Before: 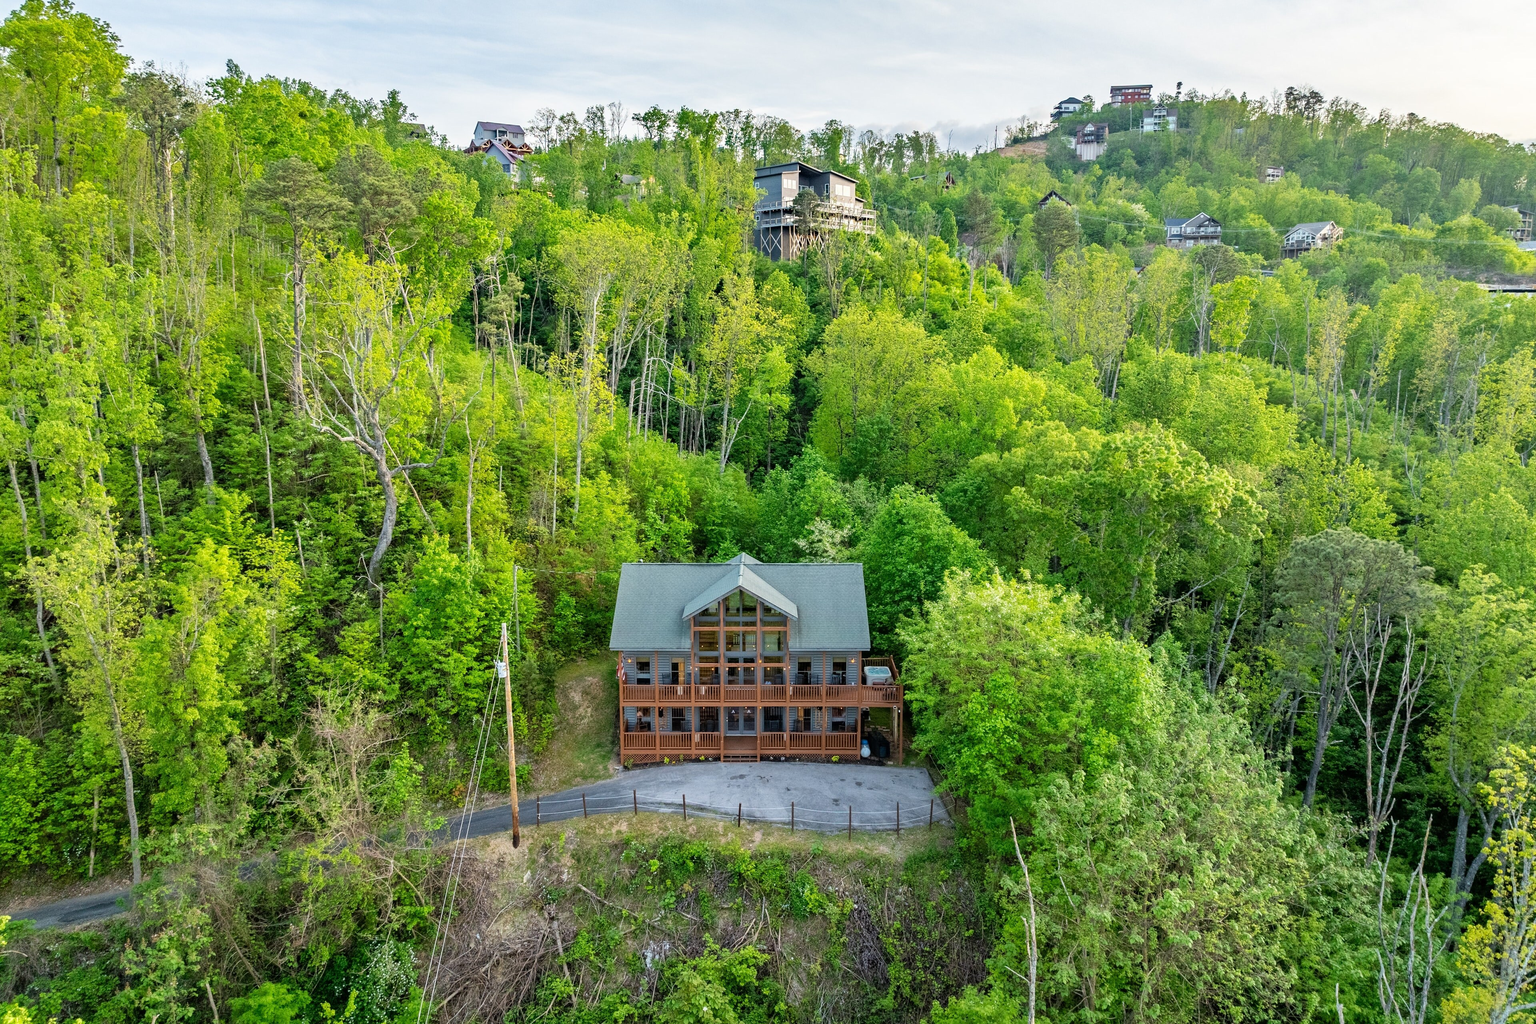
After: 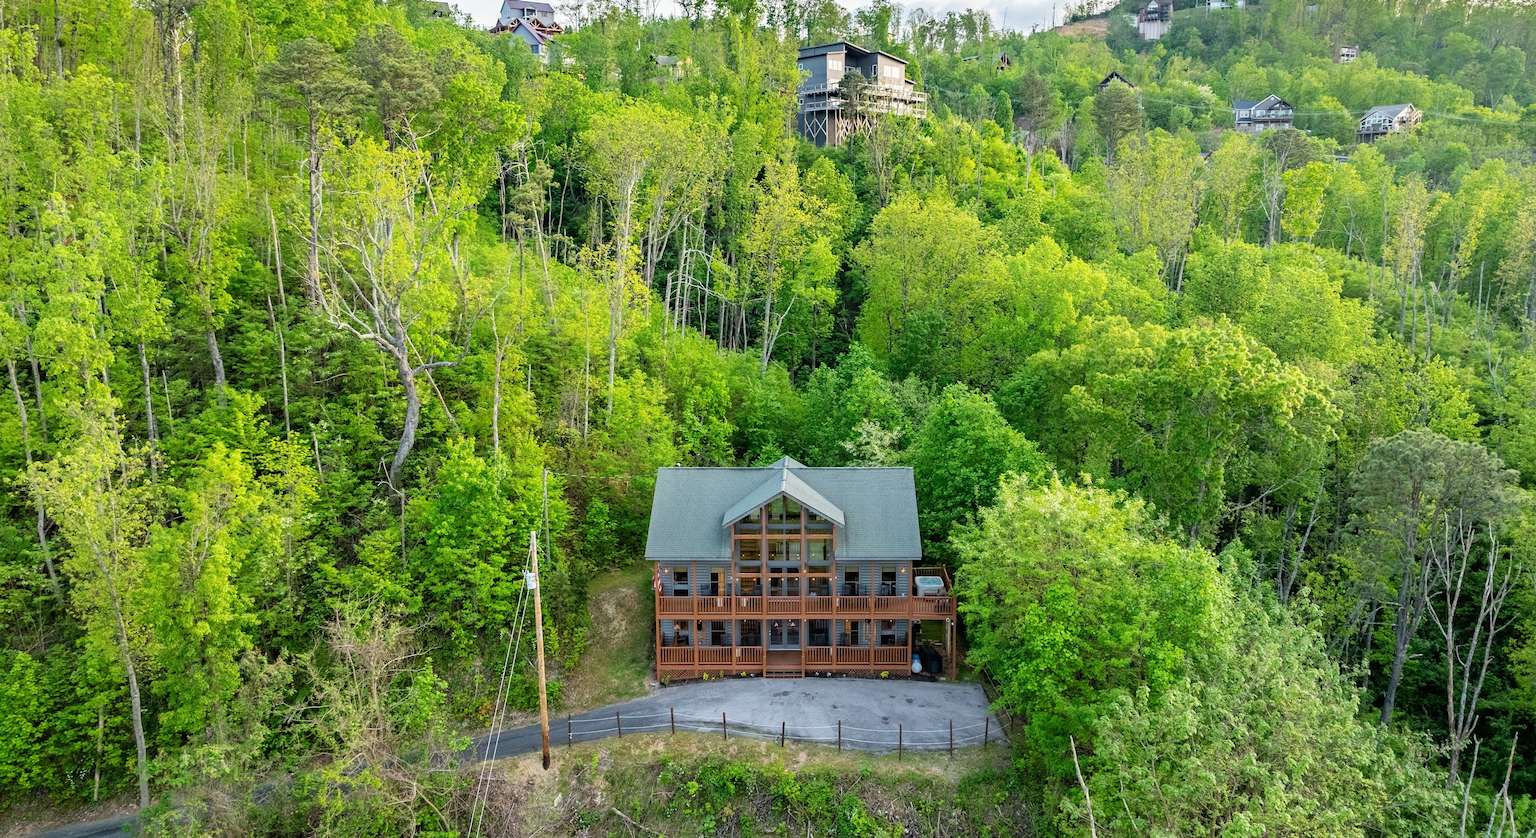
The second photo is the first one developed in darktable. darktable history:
shadows and highlights: shadows -24.92, highlights 49.97, highlights color adjustment 41.37%, soften with gaussian
crop and rotate: angle 0.097°, top 11.92%, right 5.413%, bottom 10.61%
